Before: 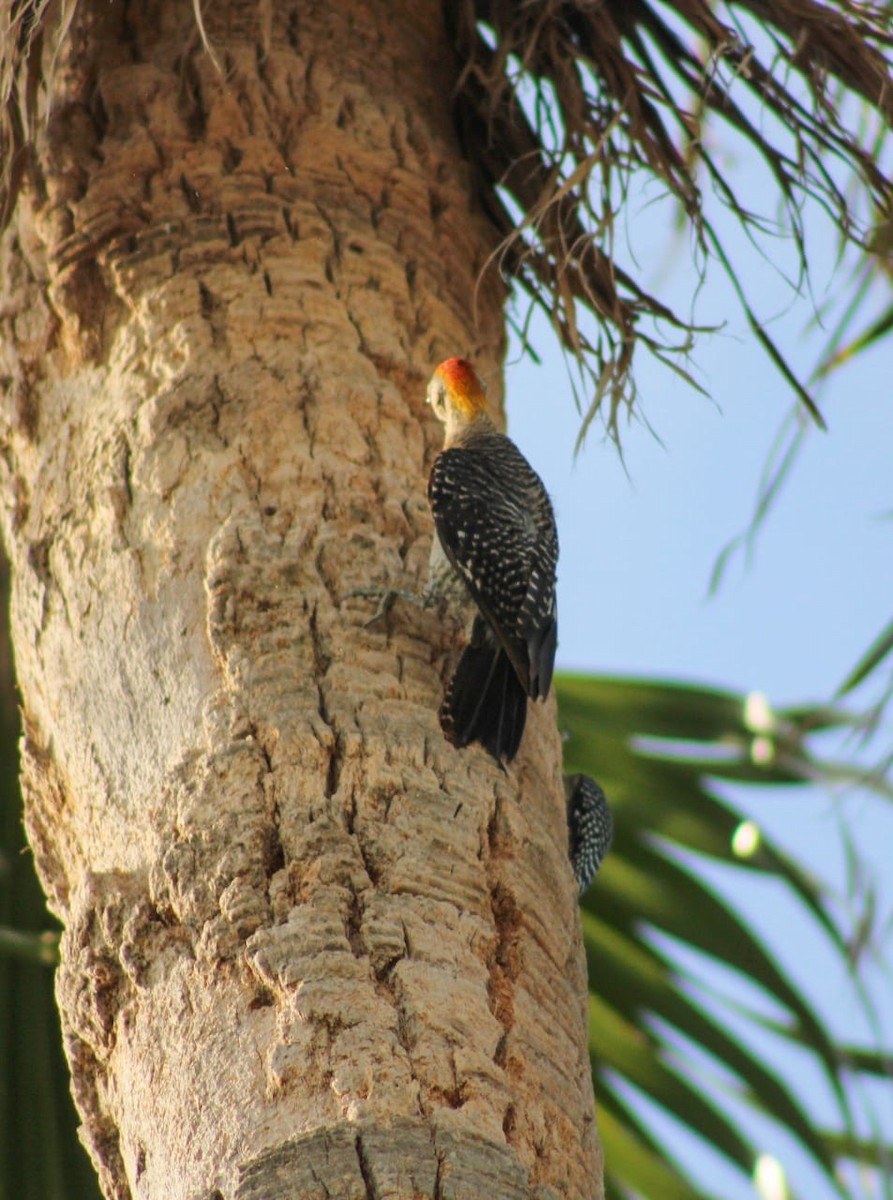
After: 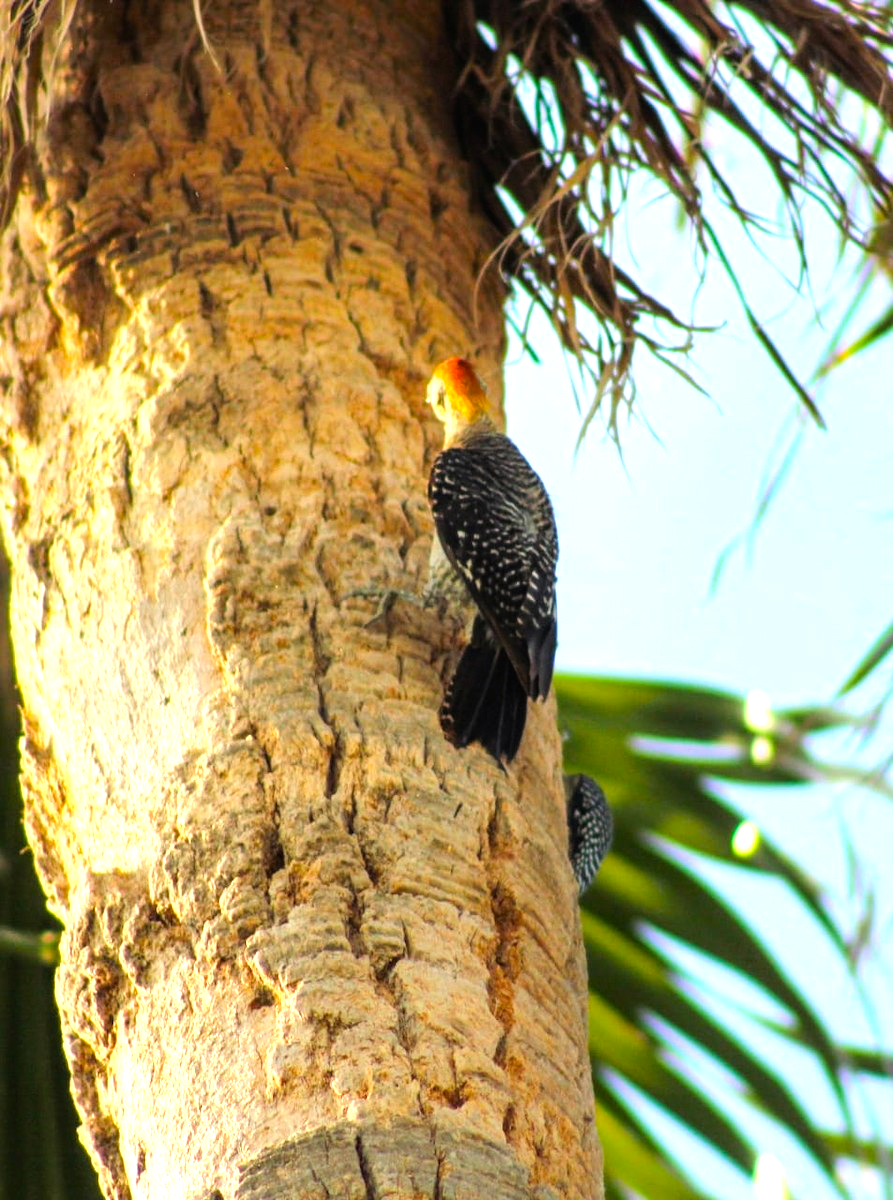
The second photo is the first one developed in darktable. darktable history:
tone equalizer: -8 EV -1.1 EV, -7 EV -1.01 EV, -6 EV -0.837 EV, -5 EV -0.605 EV, -3 EV 0.561 EV, -2 EV 0.839 EV, -1 EV 1 EV, +0 EV 1.07 EV
color balance rgb: shadows lift › chroma 3.015%, shadows lift › hue 281.96°, perceptual saturation grading › global saturation 30.553%, global vibrance 14.55%
